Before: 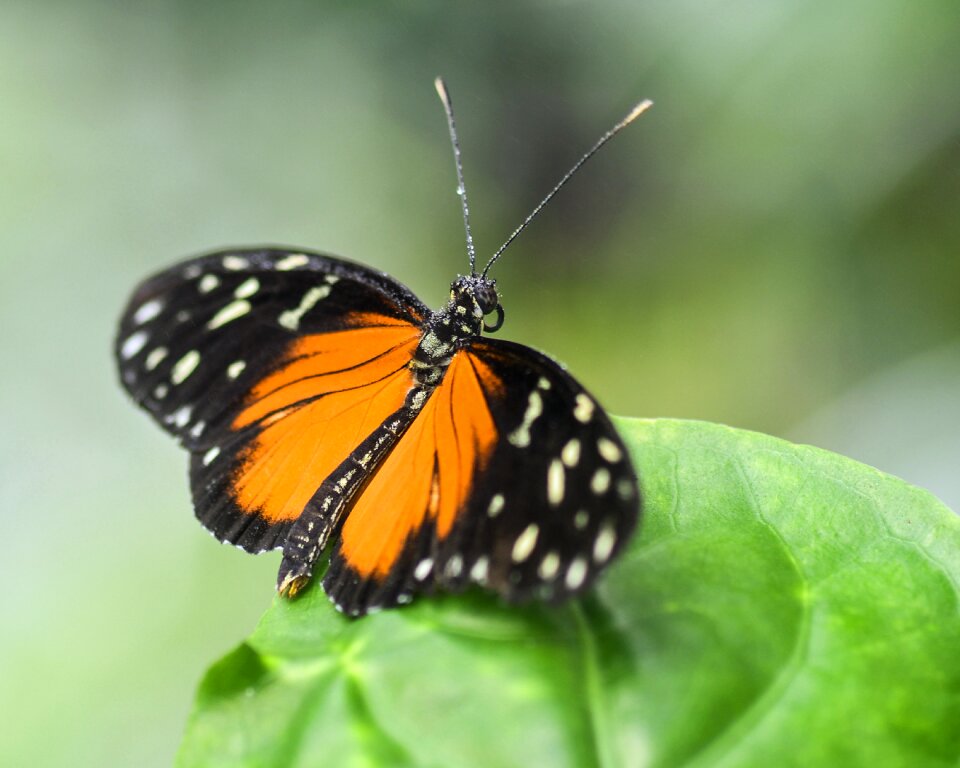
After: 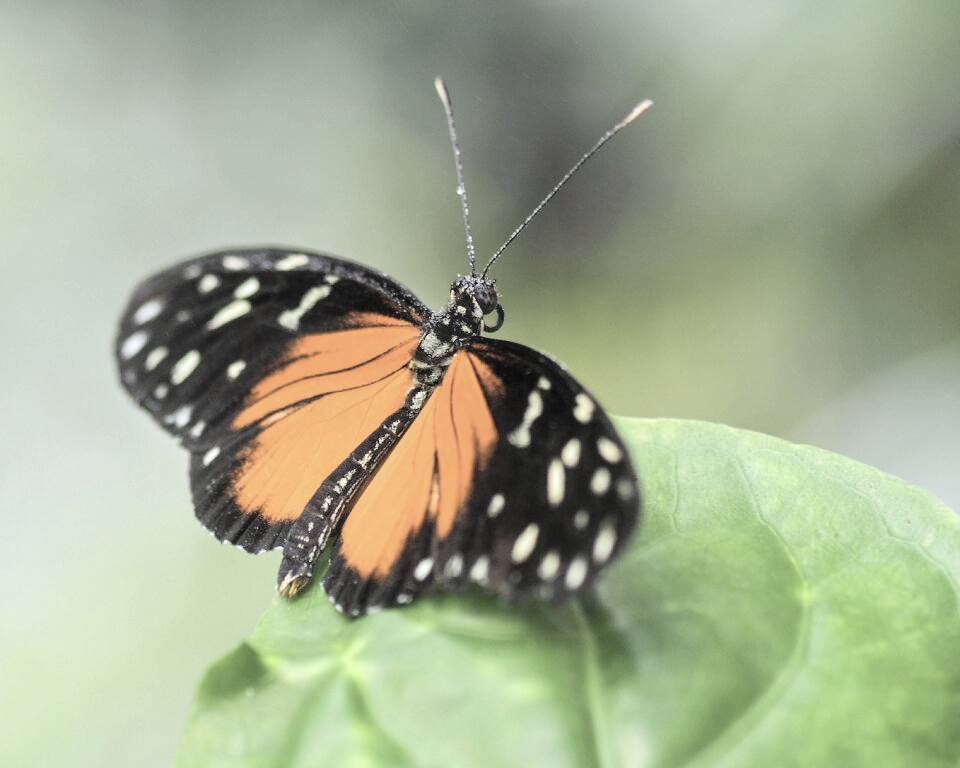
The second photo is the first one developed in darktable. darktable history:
contrast brightness saturation: brightness 0.184, saturation -0.488
